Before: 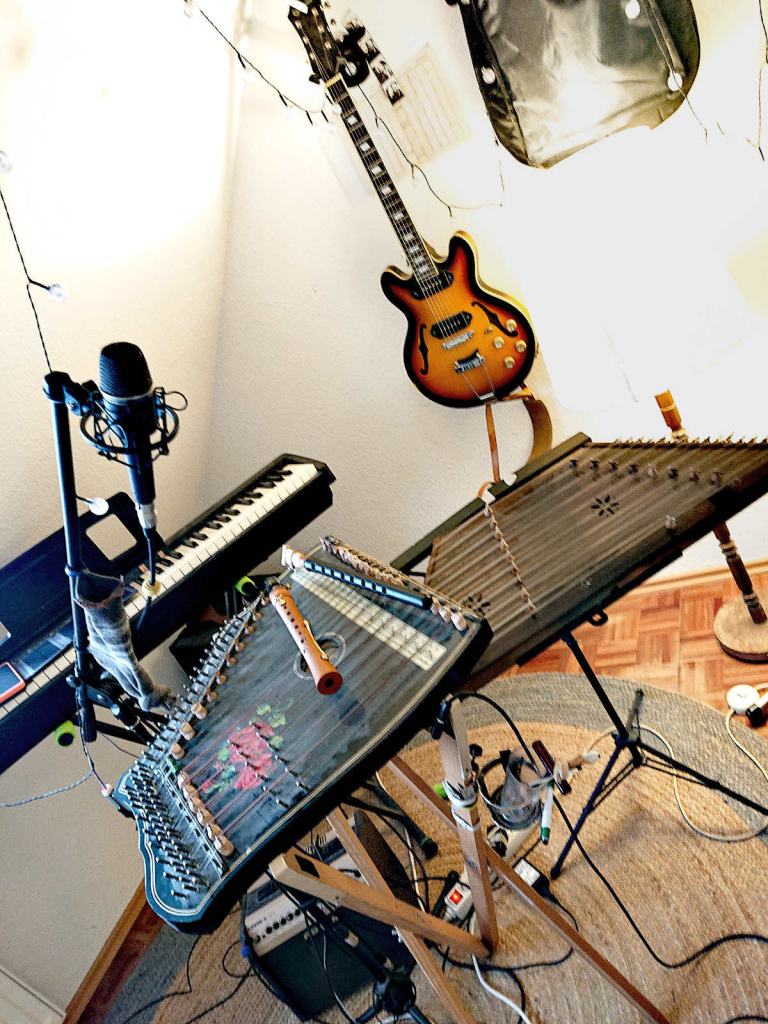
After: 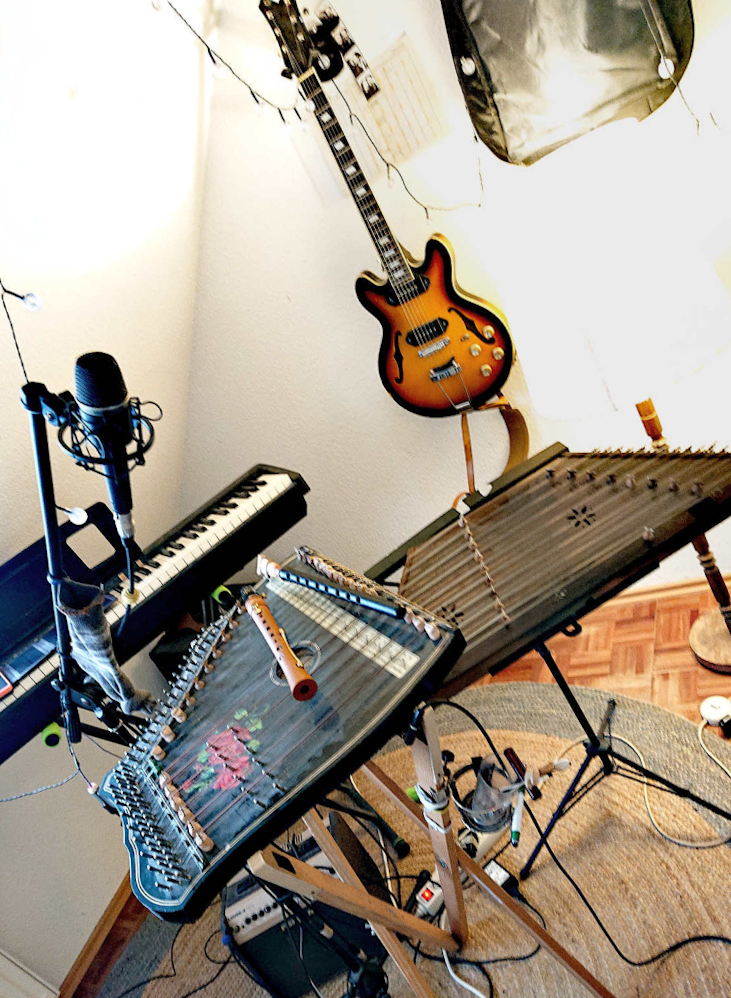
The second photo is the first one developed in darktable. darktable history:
rotate and perspective: rotation 0.074°, lens shift (vertical) 0.096, lens shift (horizontal) -0.041, crop left 0.043, crop right 0.952, crop top 0.024, crop bottom 0.979
exposure: compensate highlight preservation false
